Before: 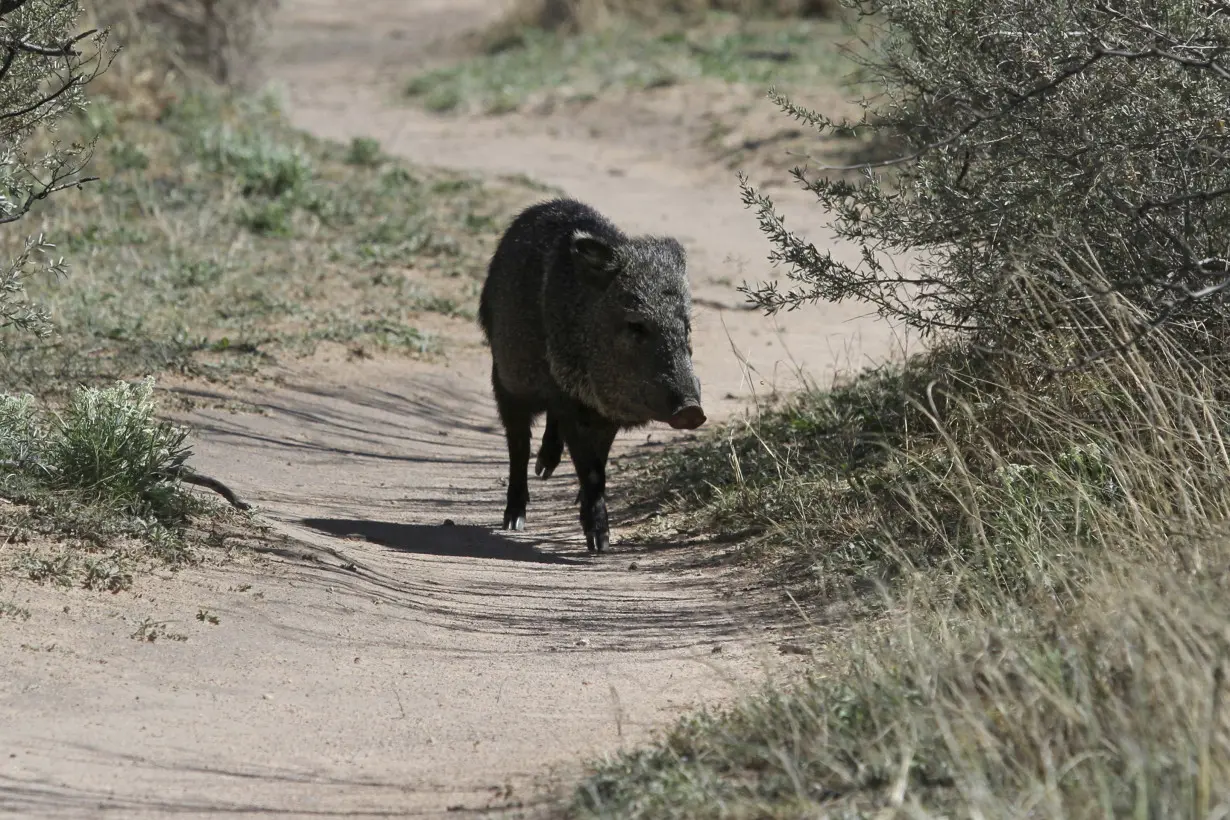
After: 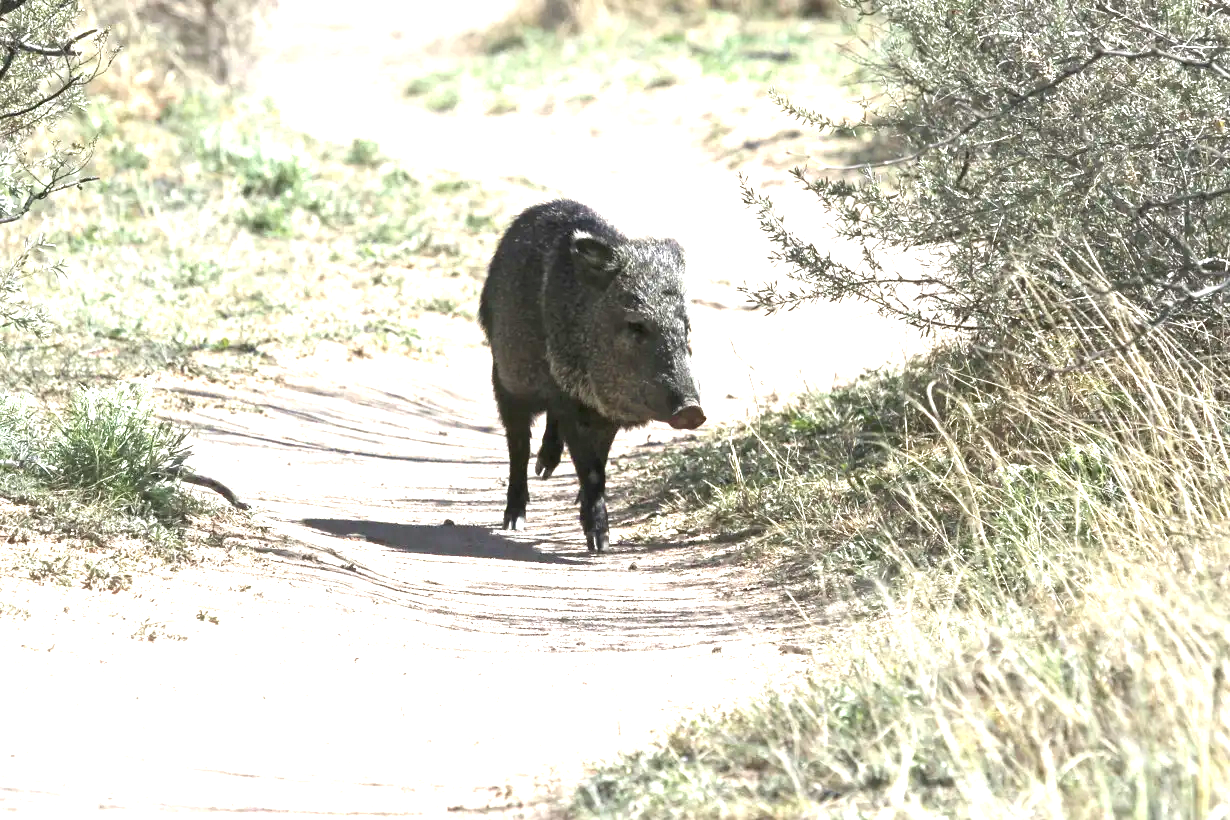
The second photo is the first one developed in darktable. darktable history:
exposure: exposure 2.03 EV, compensate highlight preservation false
